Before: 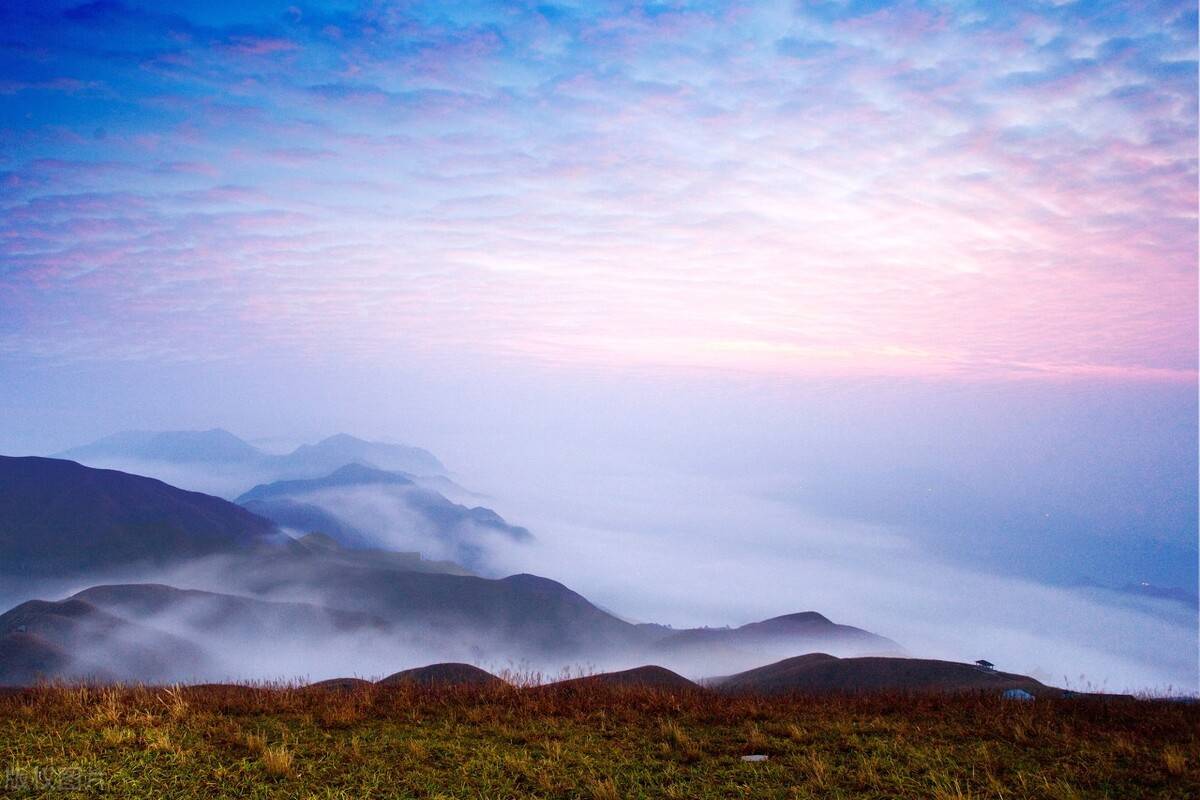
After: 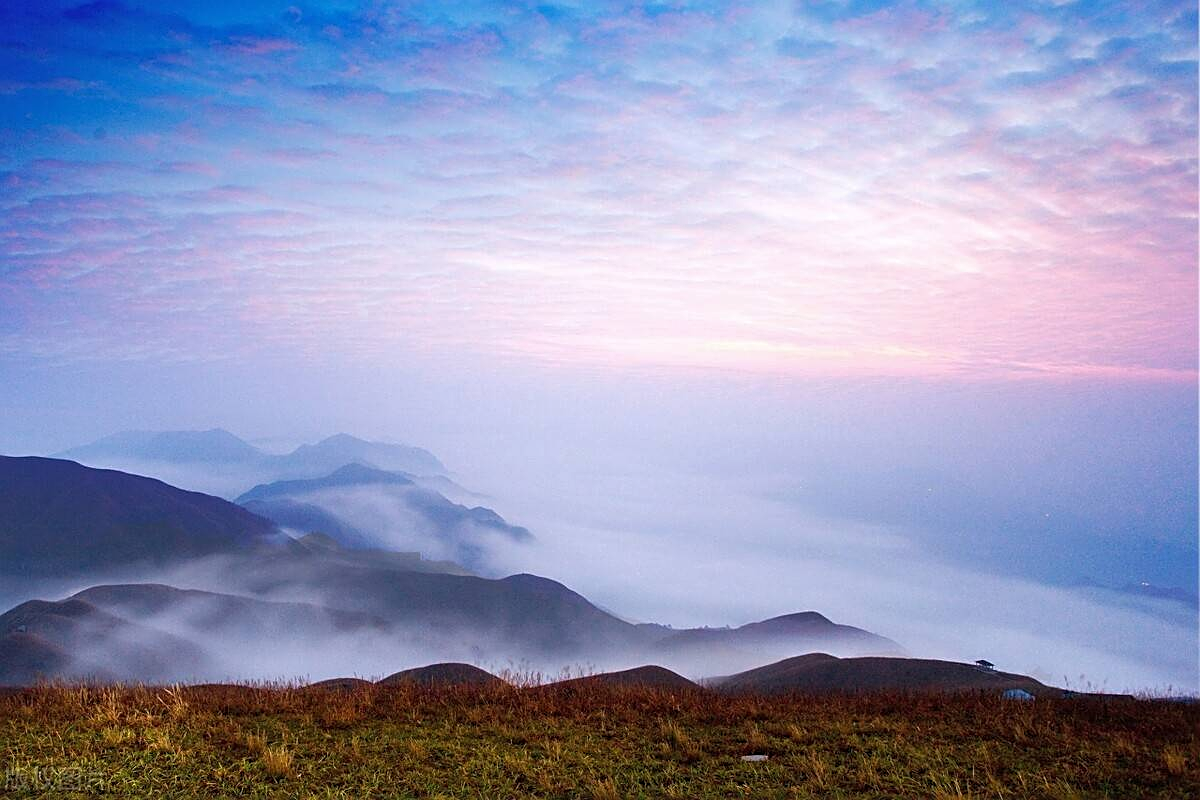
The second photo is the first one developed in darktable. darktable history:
shadows and highlights: shadows 25.38, highlights -25.05
sharpen: on, module defaults
